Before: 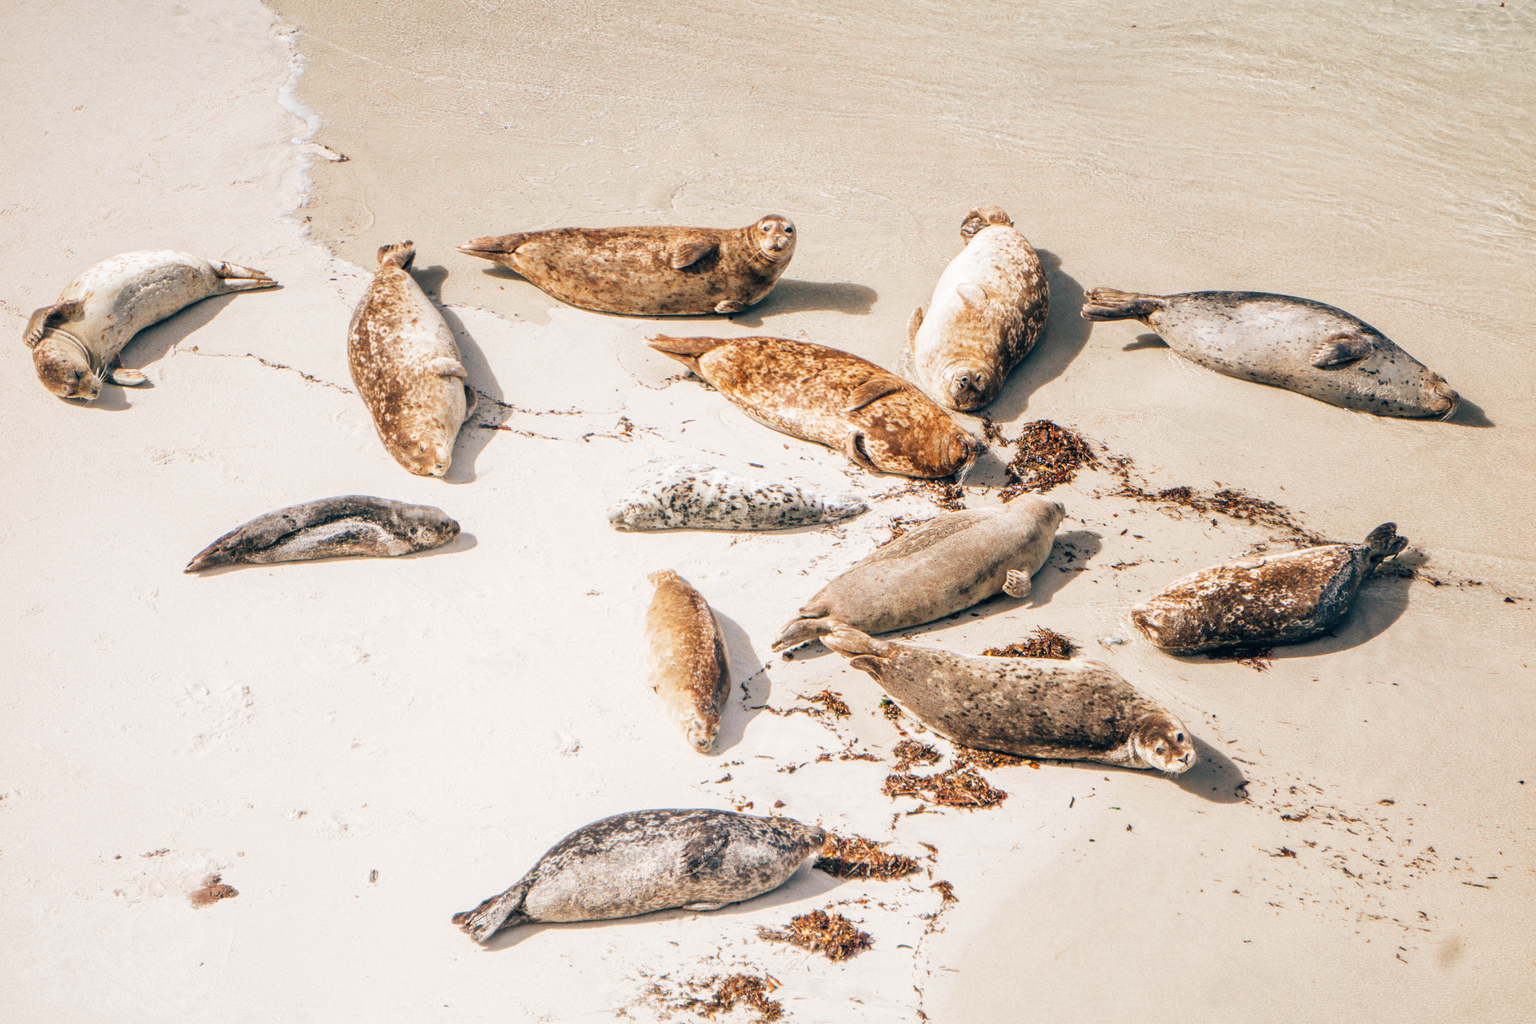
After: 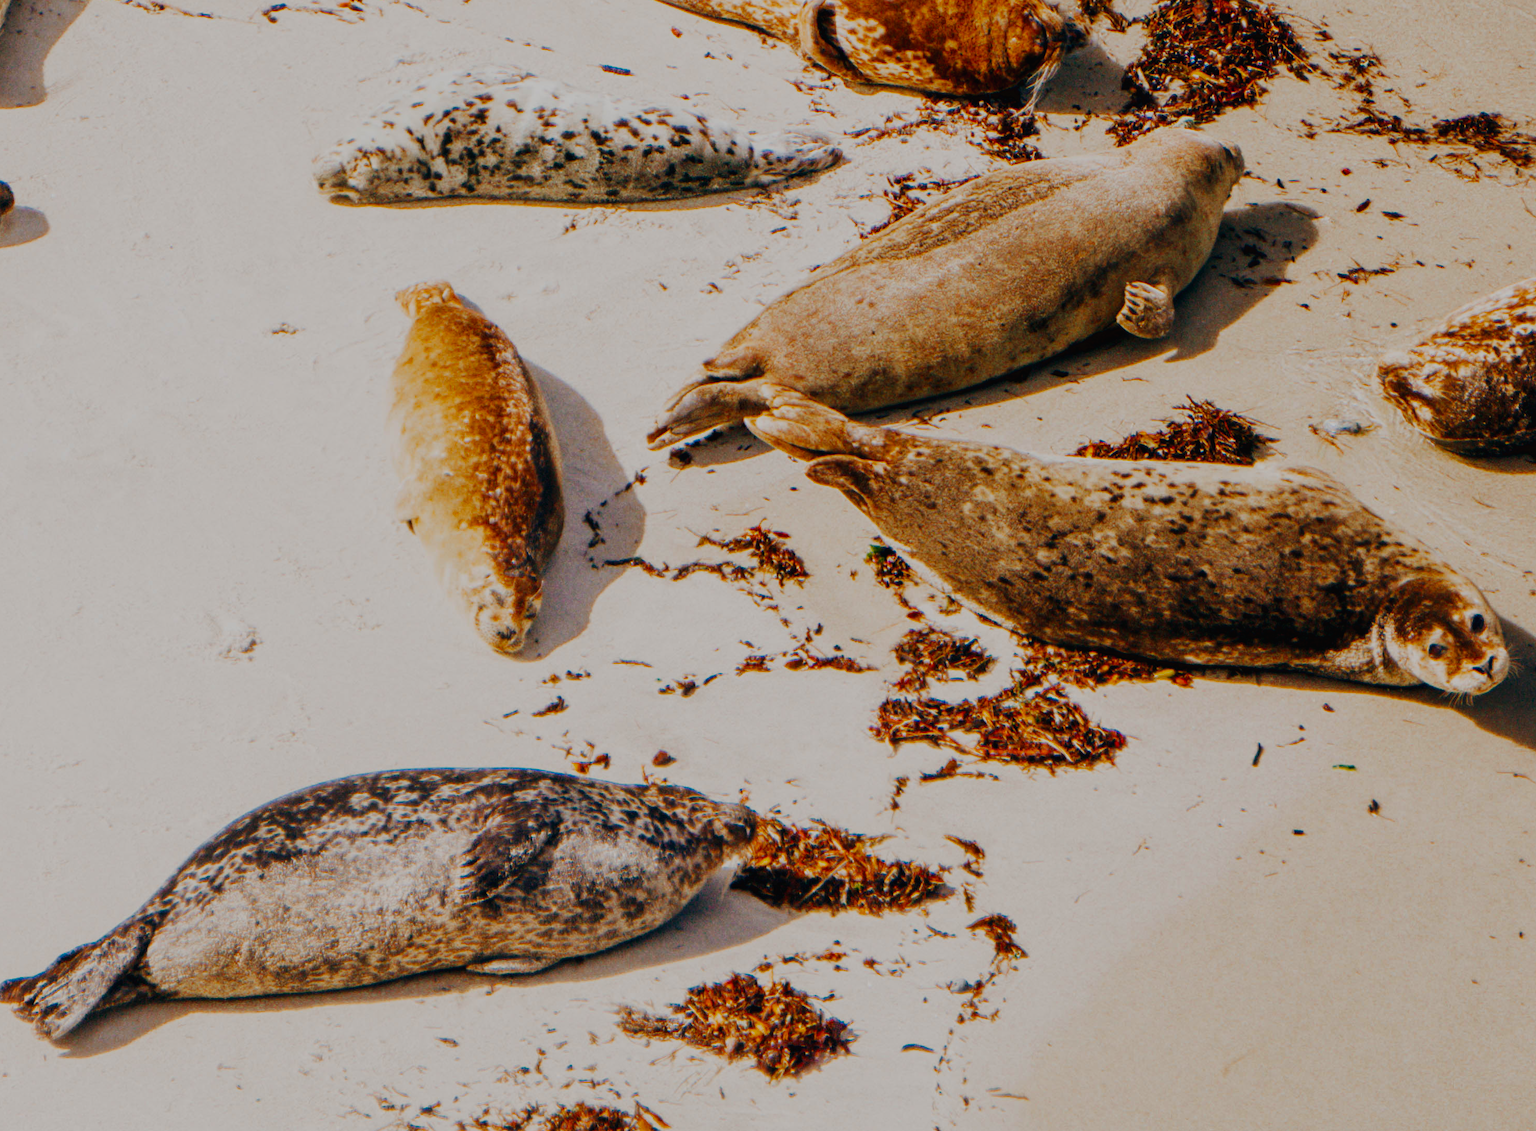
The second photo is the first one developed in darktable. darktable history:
crop: left 29.526%, top 42.125%, right 21.268%, bottom 3.507%
exposure: exposure -2.379 EV, compensate exposure bias true, compensate highlight preservation false
base curve: curves: ch0 [(0, 0.003) (0.001, 0.002) (0.006, 0.004) (0.02, 0.022) (0.048, 0.086) (0.094, 0.234) (0.162, 0.431) (0.258, 0.629) (0.385, 0.8) (0.548, 0.918) (0.751, 0.988) (1, 1)], preserve colors none
color balance rgb: perceptual saturation grading › global saturation 20%, perceptual saturation grading › highlights -24.874%, perceptual saturation grading › shadows 25.938%, perceptual brilliance grading › global brilliance 2.681%, global vibrance 25.055%
